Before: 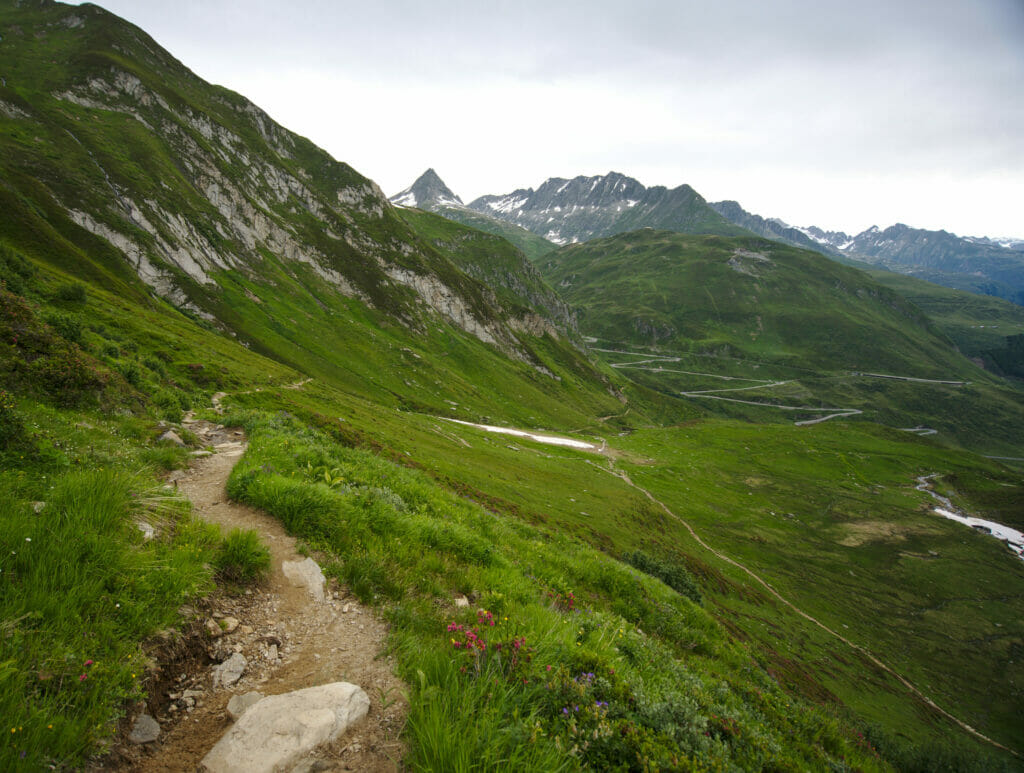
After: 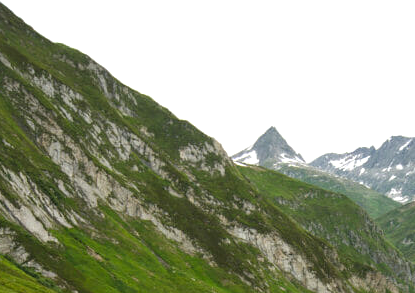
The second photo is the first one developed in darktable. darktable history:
crop: left 15.452%, top 5.459%, right 43.956%, bottom 56.62%
exposure: exposure 0.496 EV, compensate highlight preservation false
